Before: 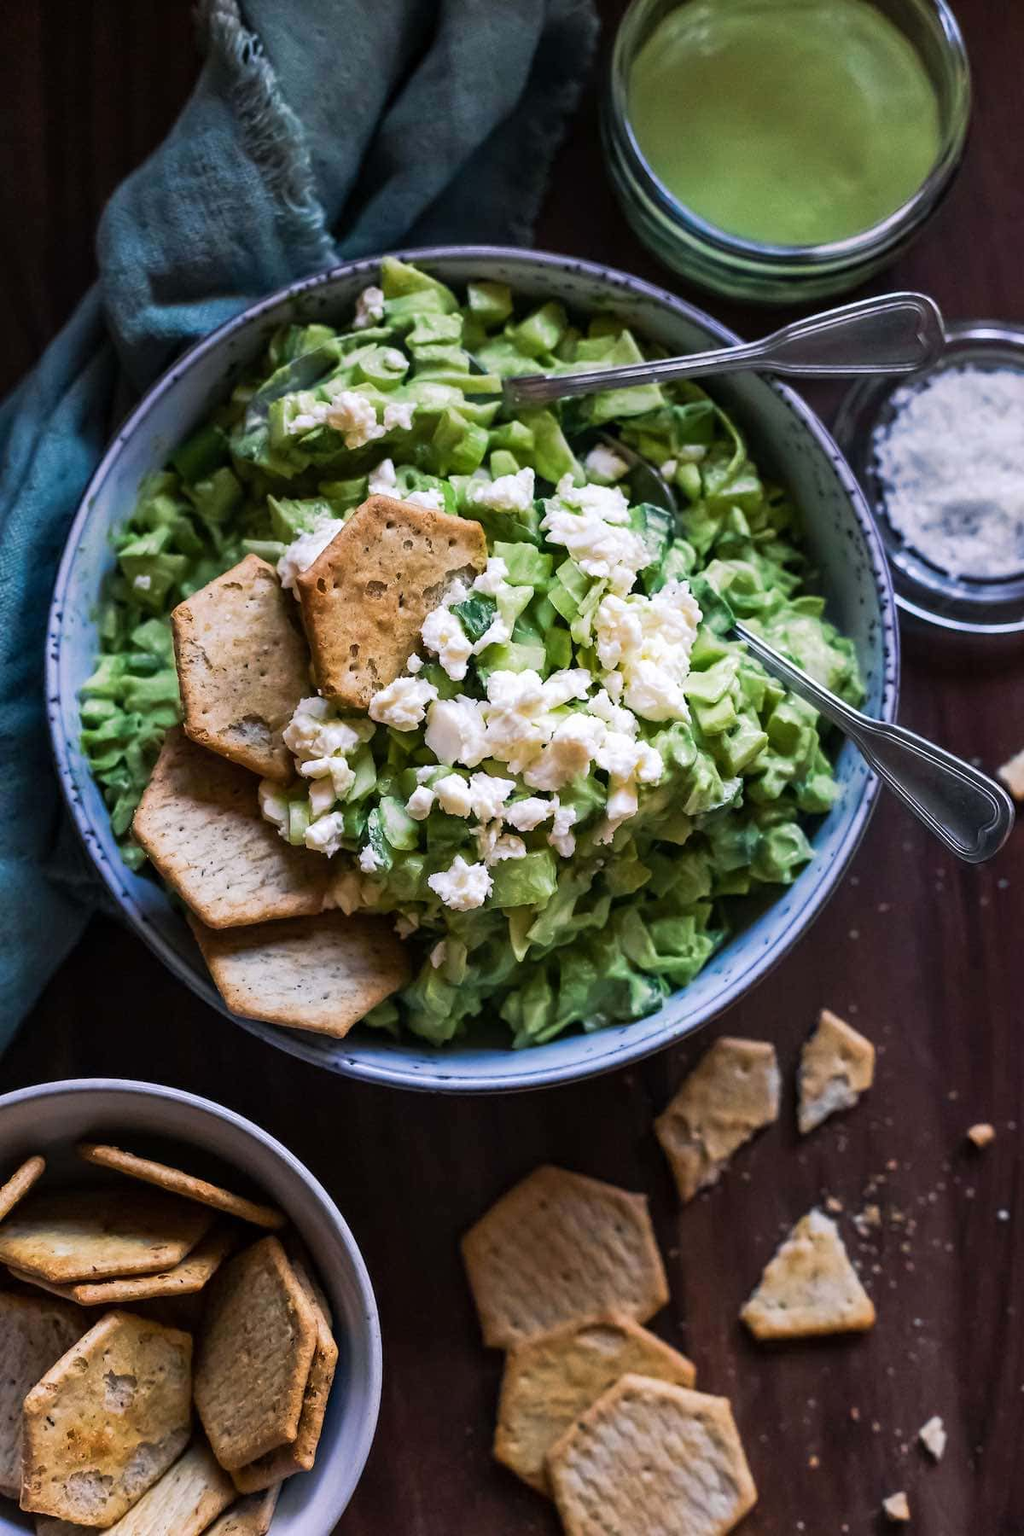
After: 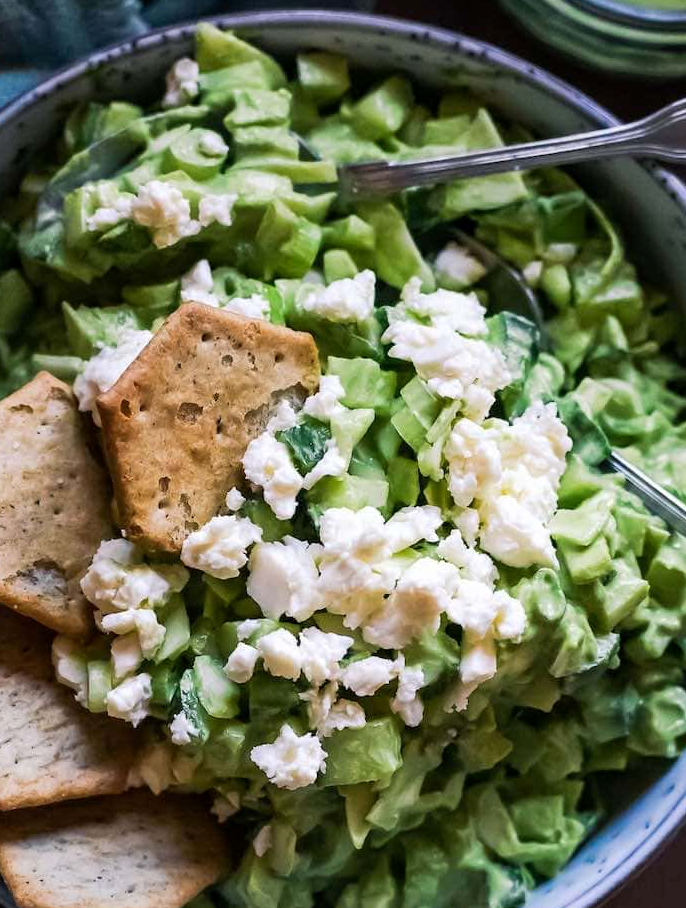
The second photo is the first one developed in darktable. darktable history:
crop: left 20.932%, top 15.471%, right 21.848%, bottom 34.081%
exposure: black level correction 0.001, compensate highlight preservation false
